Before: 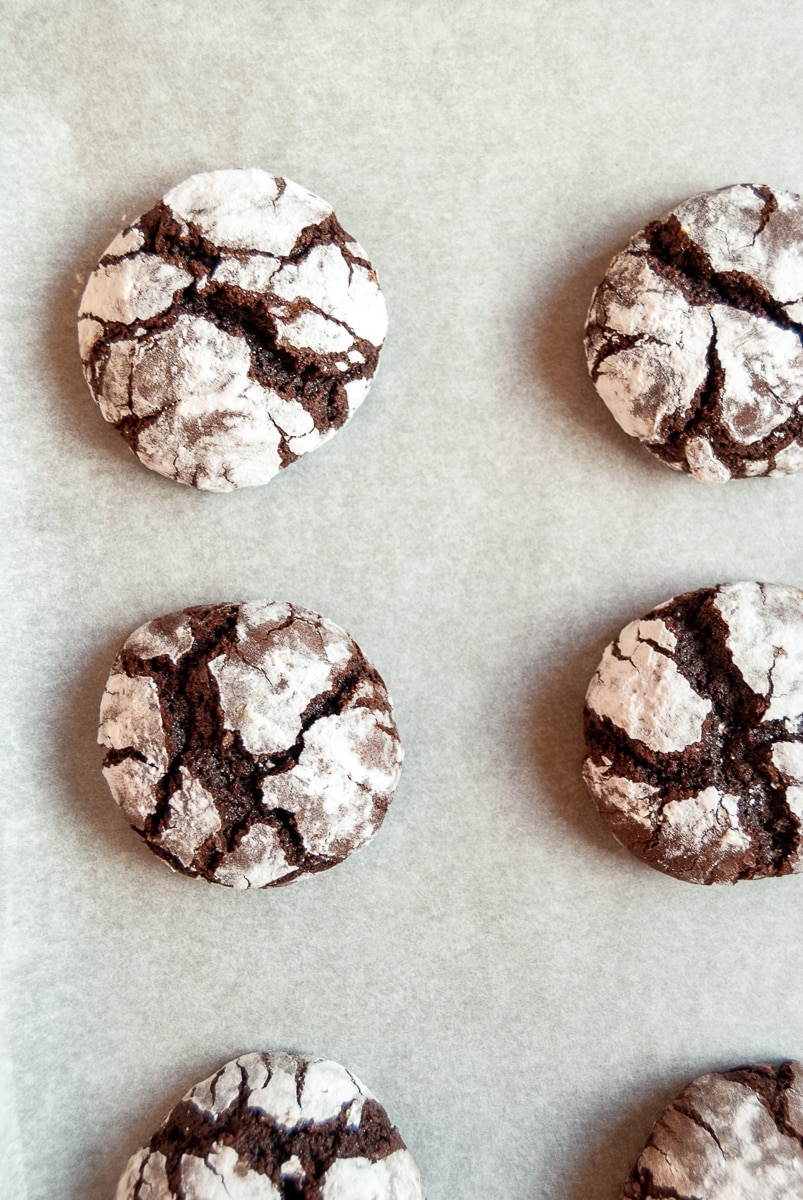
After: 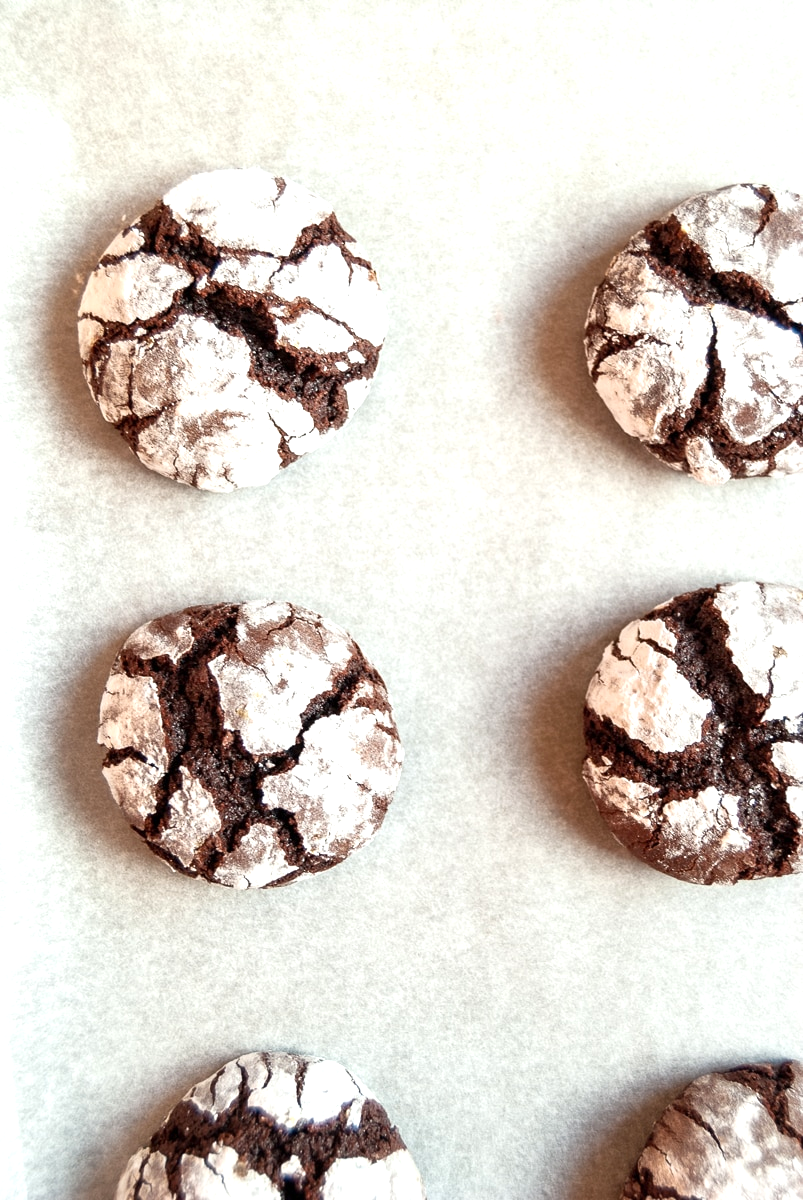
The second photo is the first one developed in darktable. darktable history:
exposure: exposure 0.514 EV, compensate highlight preservation false
